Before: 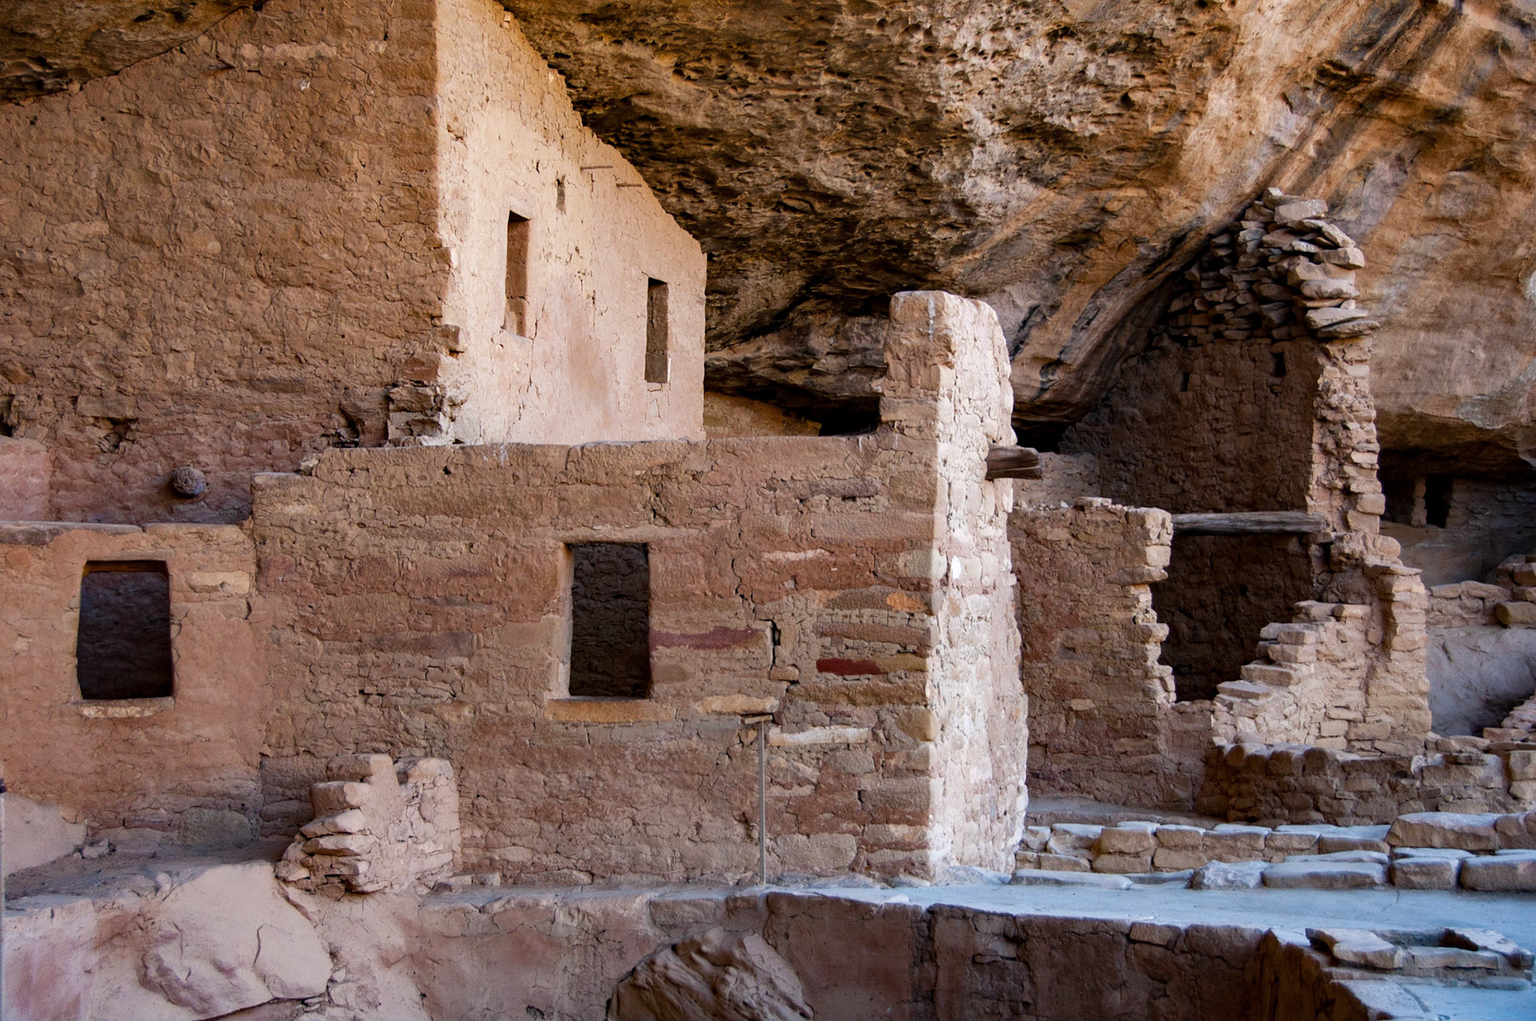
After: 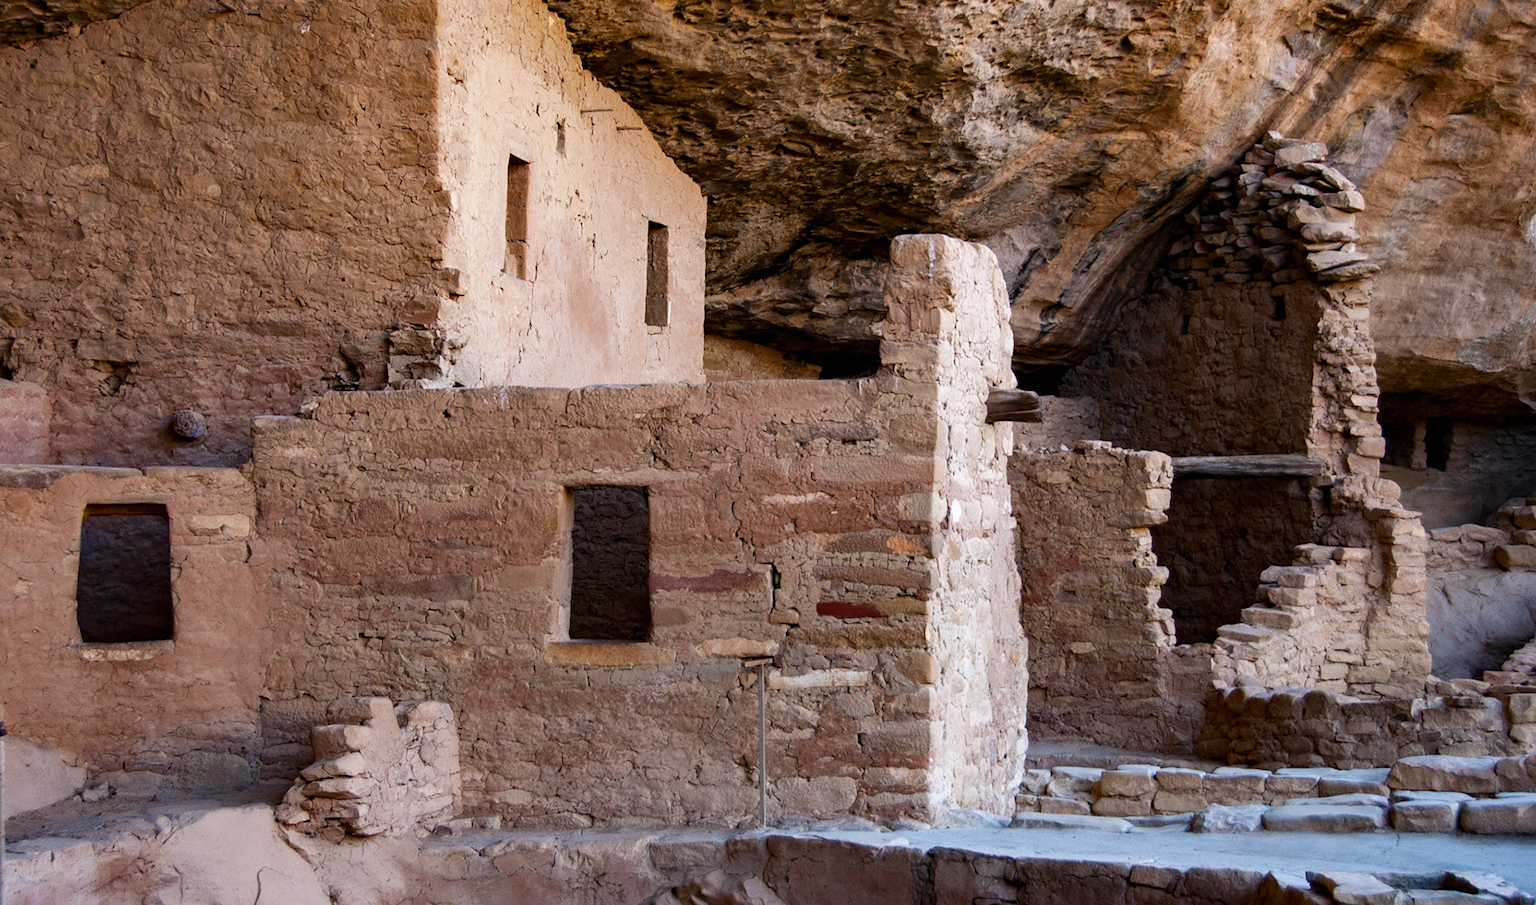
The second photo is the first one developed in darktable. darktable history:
crop and rotate: top 5.609%, bottom 5.609%
tone curve: curves: ch0 [(0, 0) (0.08, 0.069) (0.4, 0.391) (0.6, 0.609) (0.92, 0.93) (1, 1)], color space Lab, independent channels, preserve colors none
